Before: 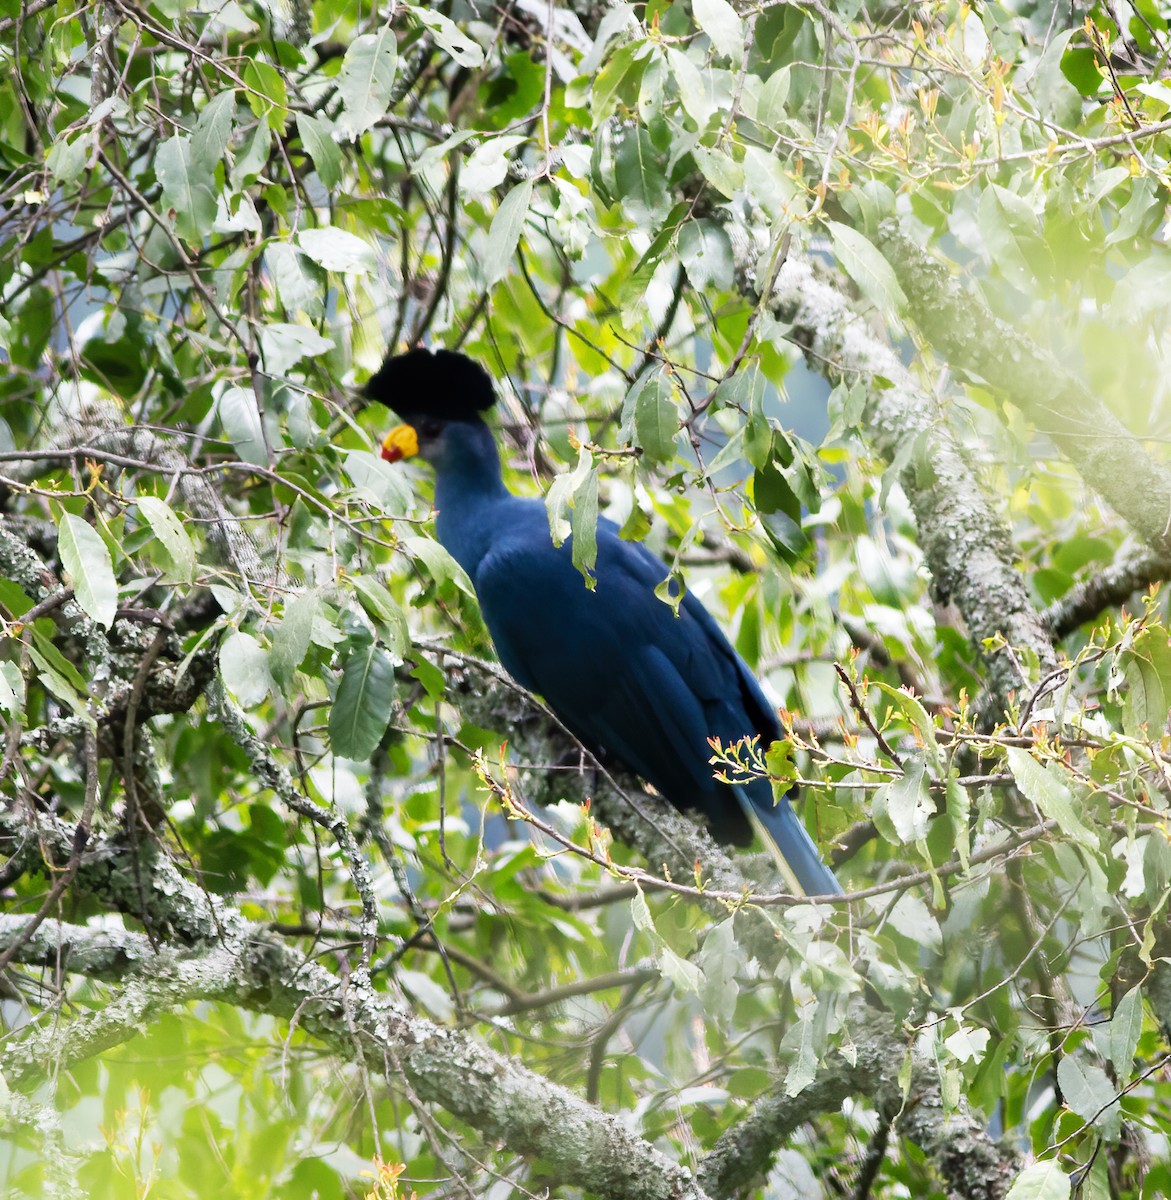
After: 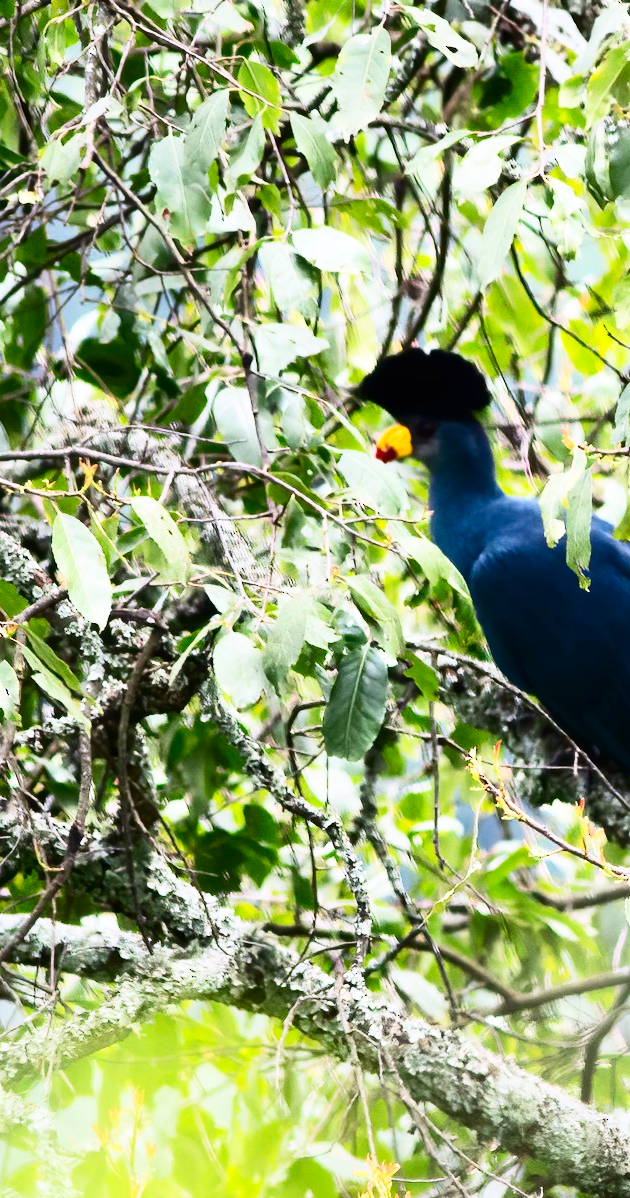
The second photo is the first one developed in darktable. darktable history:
contrast brightness saturation: contrast 0.39, brightness 0.1
crop: left 0.587%, right 45.588%, bottom 0.086%
